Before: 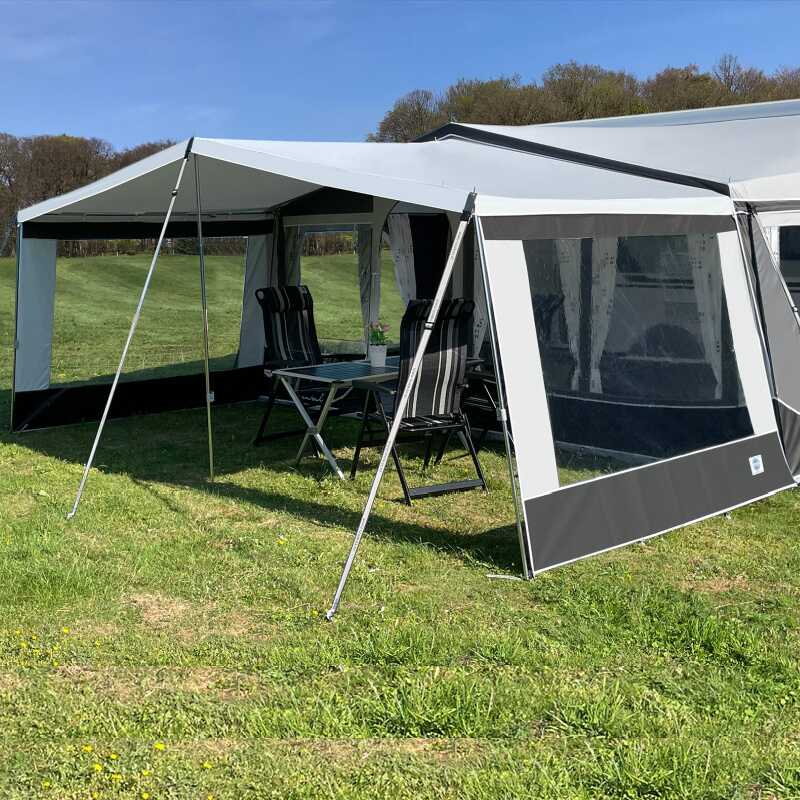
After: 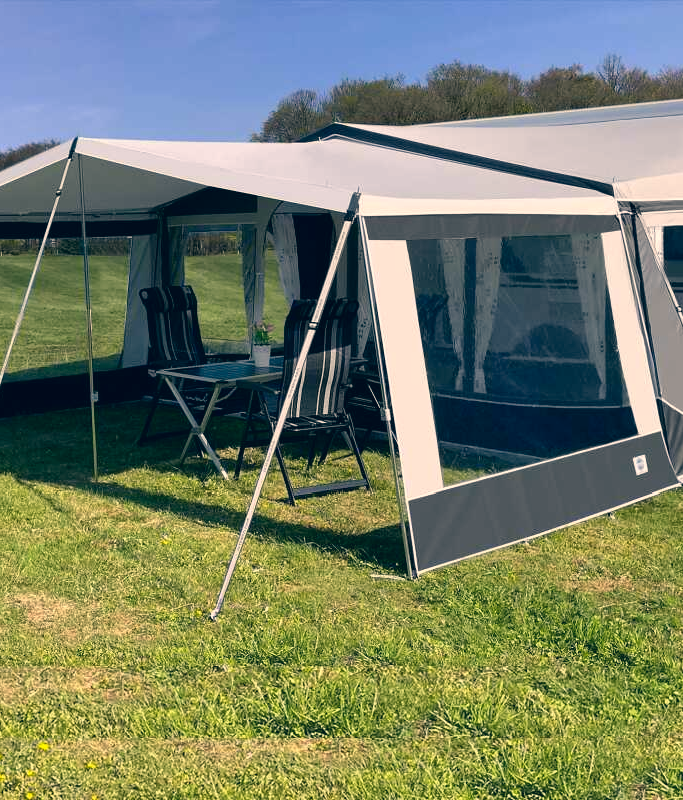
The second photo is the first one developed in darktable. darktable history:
color correction: highlights a* 10.32, highlights b* 14.7, shadows a* -9.97, shadows b* -14.84
crop and rotate: left 14.539%
